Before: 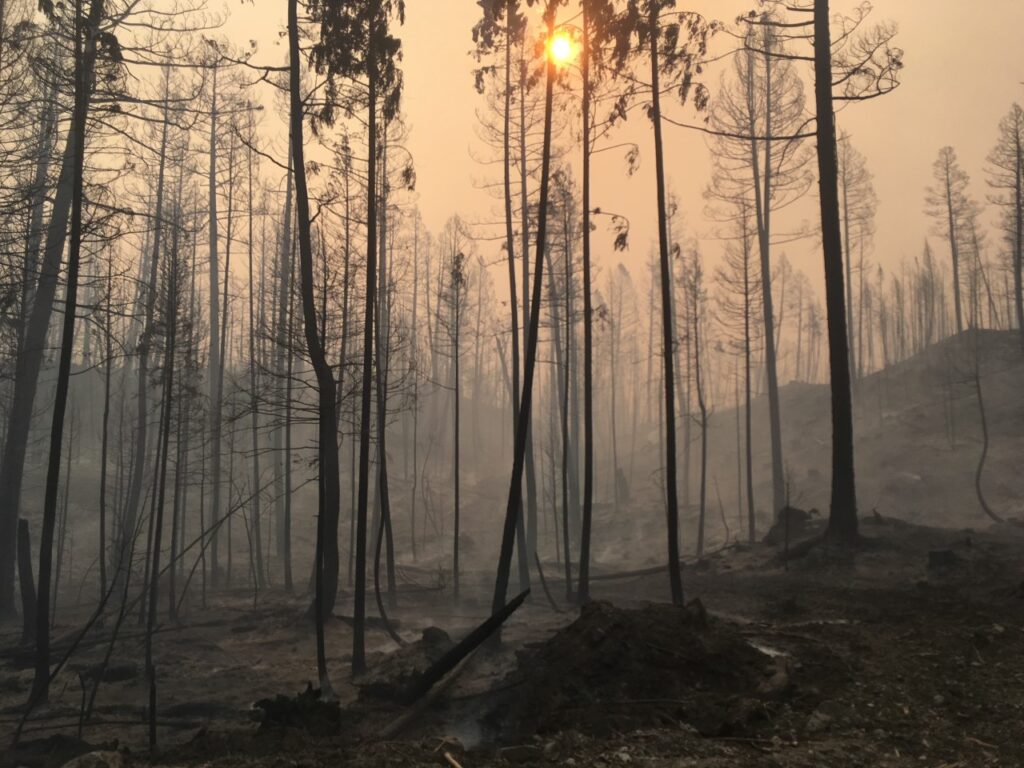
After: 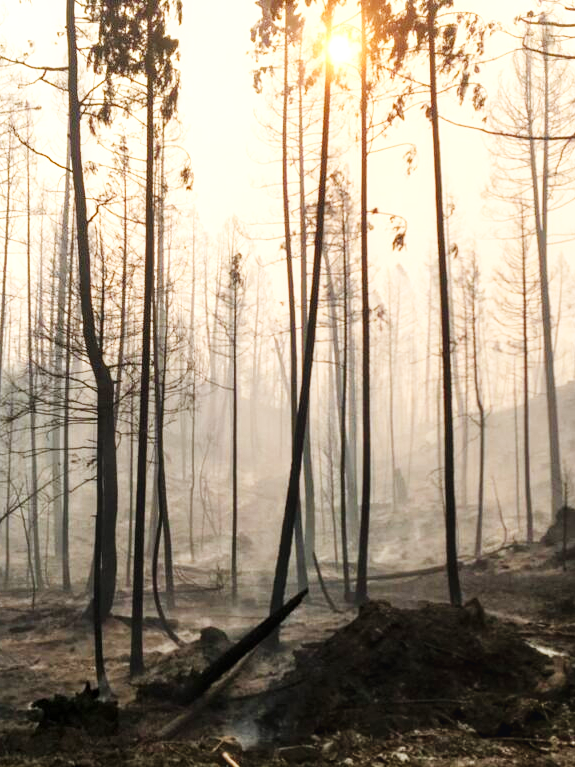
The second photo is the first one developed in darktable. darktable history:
crop: left 21.761%, right 21.997%, bottom 0.004%
exposure: black level correction 0.003, exposure 0.39 EV, compensate highlight preservation false
local contrast: on, module defaults
base curve: curves: ch0 [(0, 0.003) (0.001, 0.002) (0.006, 0.004) (0.02, 0.022) (0.048, 0.086) (0.094, 0.234) (0.162, 0.431) (0.258, 0.629) (0.385, 0.8) (0.548, 0.918) (0.751, 0.988) (1, 1)], preserve colors none
tone equalizer: on, module defaults
